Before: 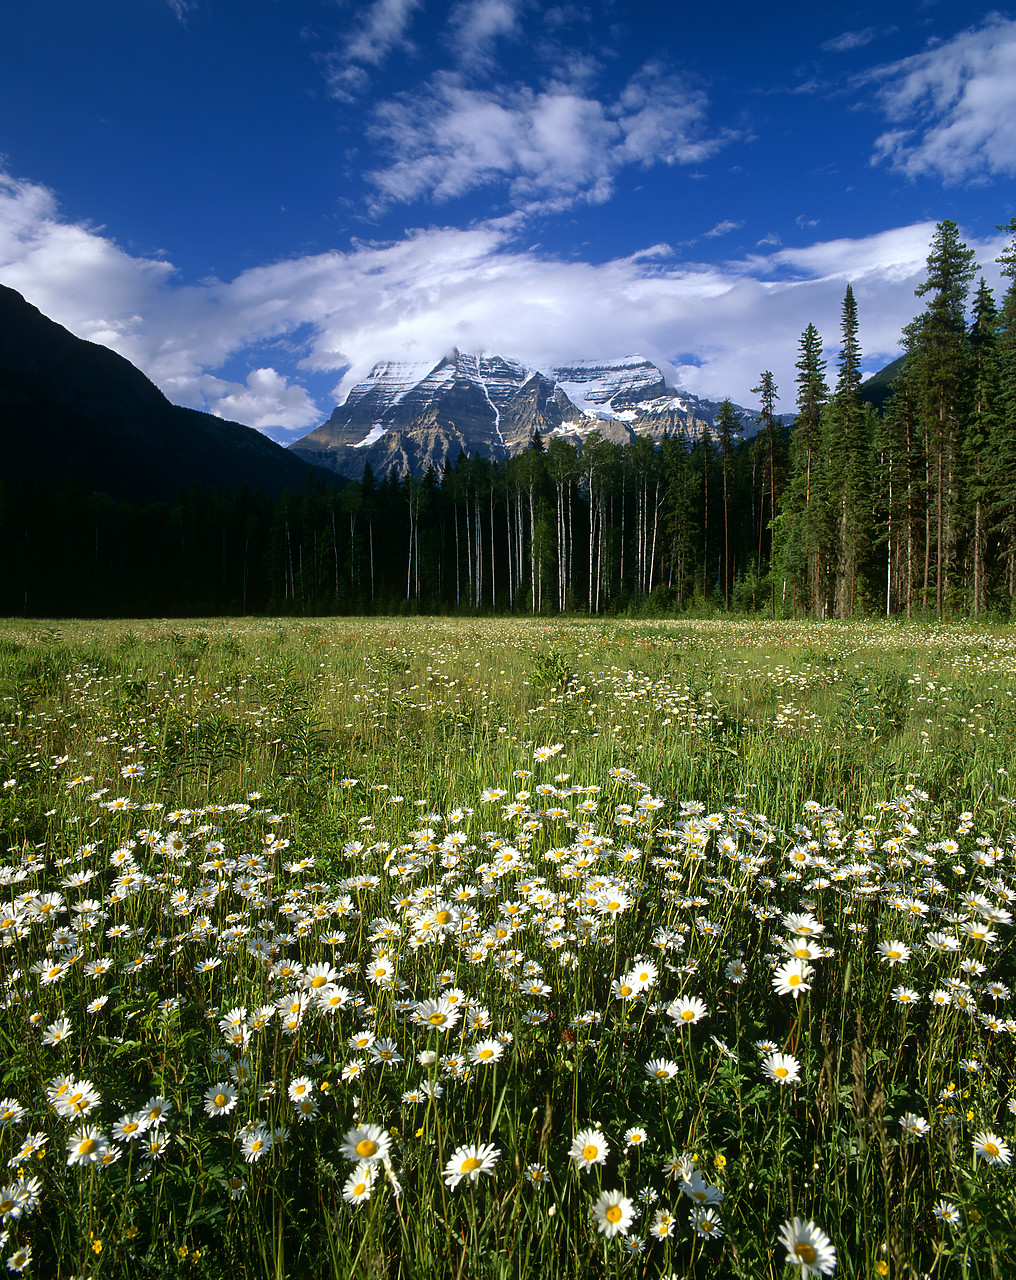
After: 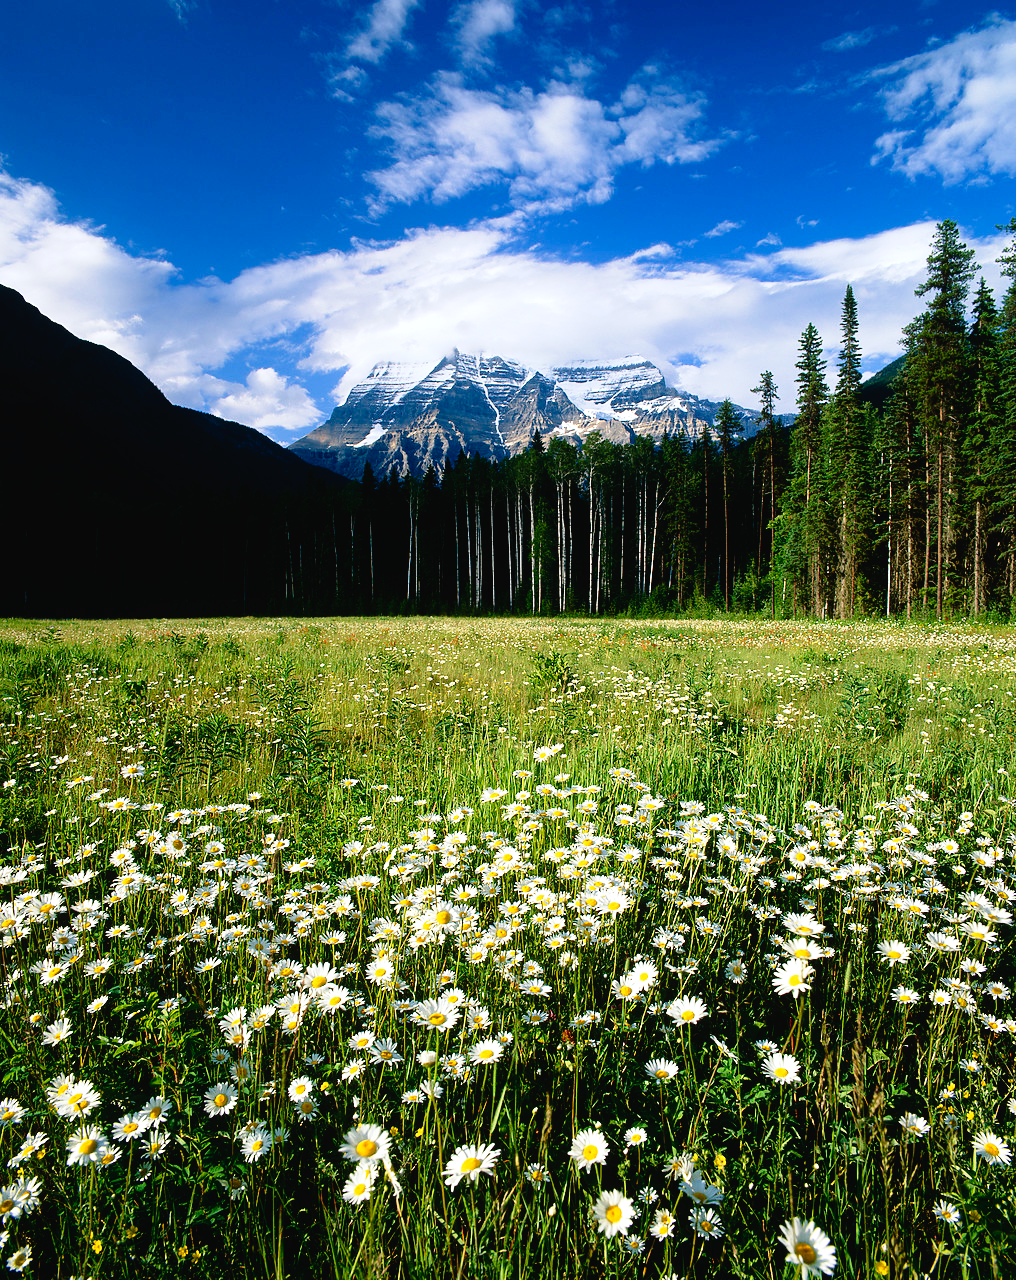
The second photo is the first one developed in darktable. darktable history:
tone curve: curves: ch0 [(0, 0.021) (0.049, 0.044) (0.152, 0.14) (0.328, 0.377) (0.473, 0.543) (0.663, 0.734) (0.84, 0.899) (1, 0.969)]; ch1 [(0, 0) (0.302, 0.331) (0.427, 0.433) (0.472, 0.47) (0.502, 0.503) (0.527, 0.524) (0.564, 0.591) (0.602, 0.632) (0.677, 0.701) (0.859, 0.885) (1, 1)]; ch2 [(0, 0) (0.33, 0.301) (0.447, 0.44) (0.487, 0.496) (0.502, 0.516) (0.535, 0.563) (0.565, 0.6) (0.618, 0.629) (1, 1)], preserve colors none
exposure: compensate highlight preservation false
tone equalizer: -8 EV -0.378 EV, -7 EV -0.374 EV, -6 EV -0.369 EV, -5 EV -0.239 EV, -3 EV 0.193 EV, -2 EV 0.33 EV, -1 EV 0.385 EV, +0 EV 0.405 EV
